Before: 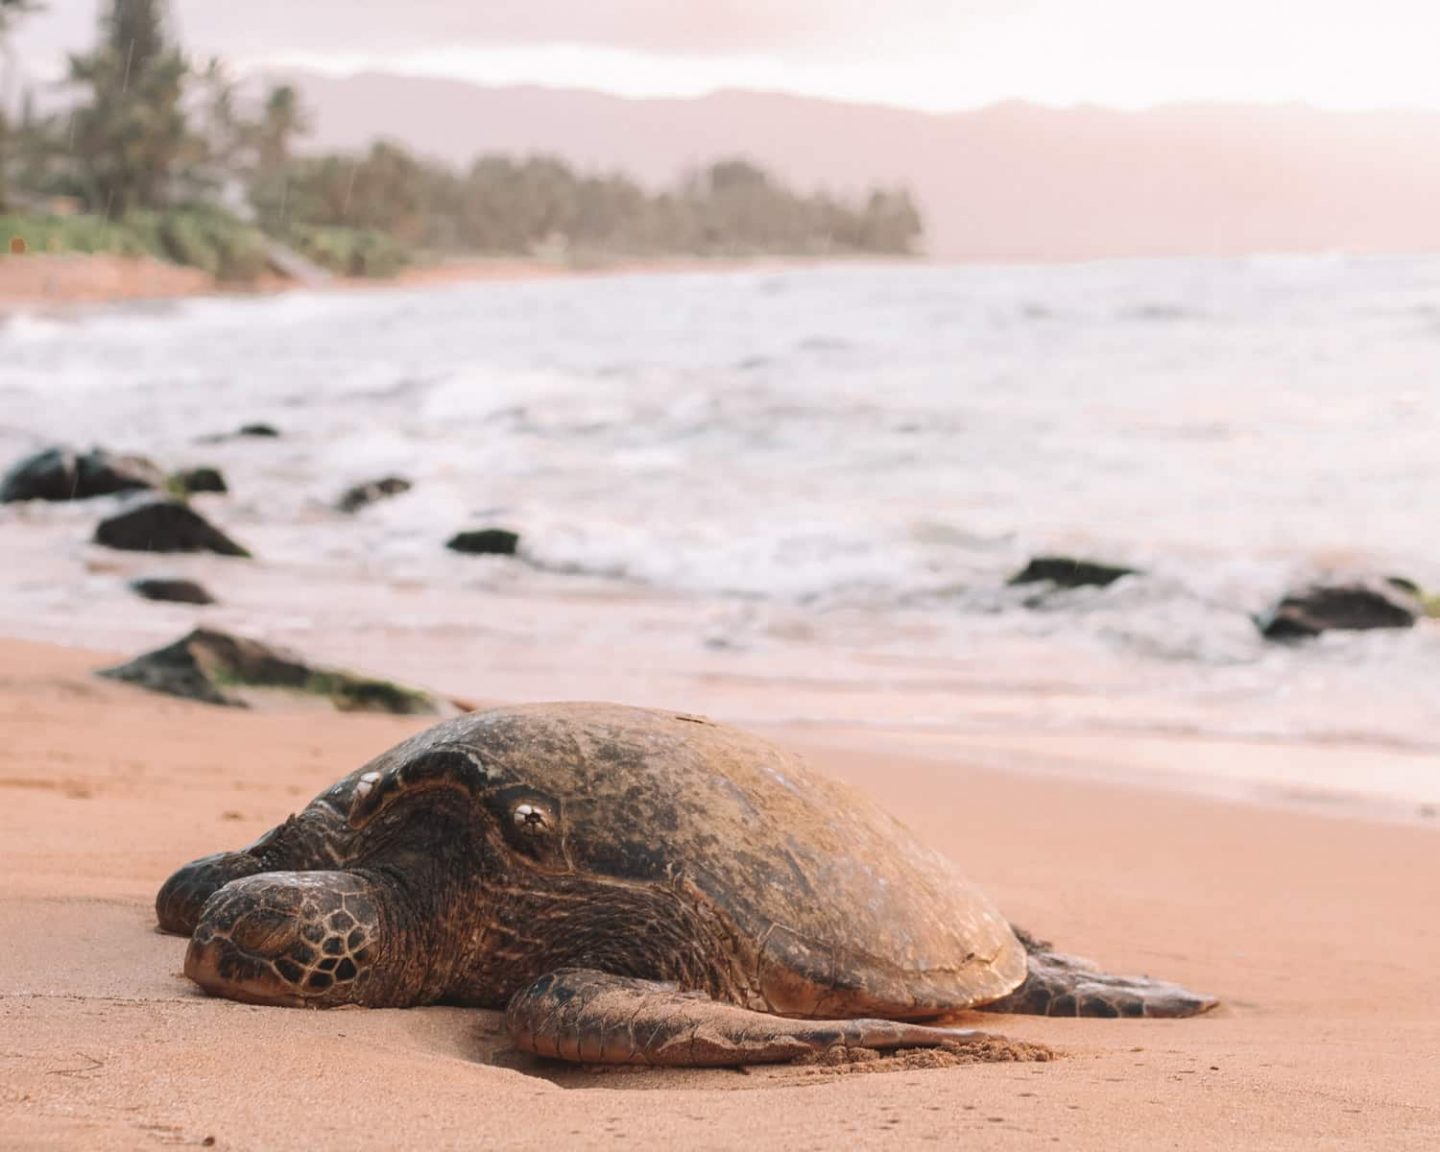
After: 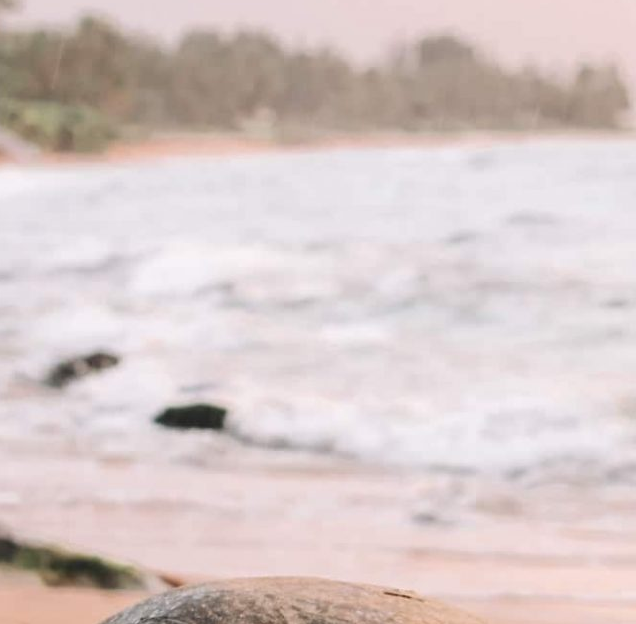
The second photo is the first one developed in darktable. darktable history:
crop: left 20.283%, top 10.907%, right 35.483%, bottom 34.867%
